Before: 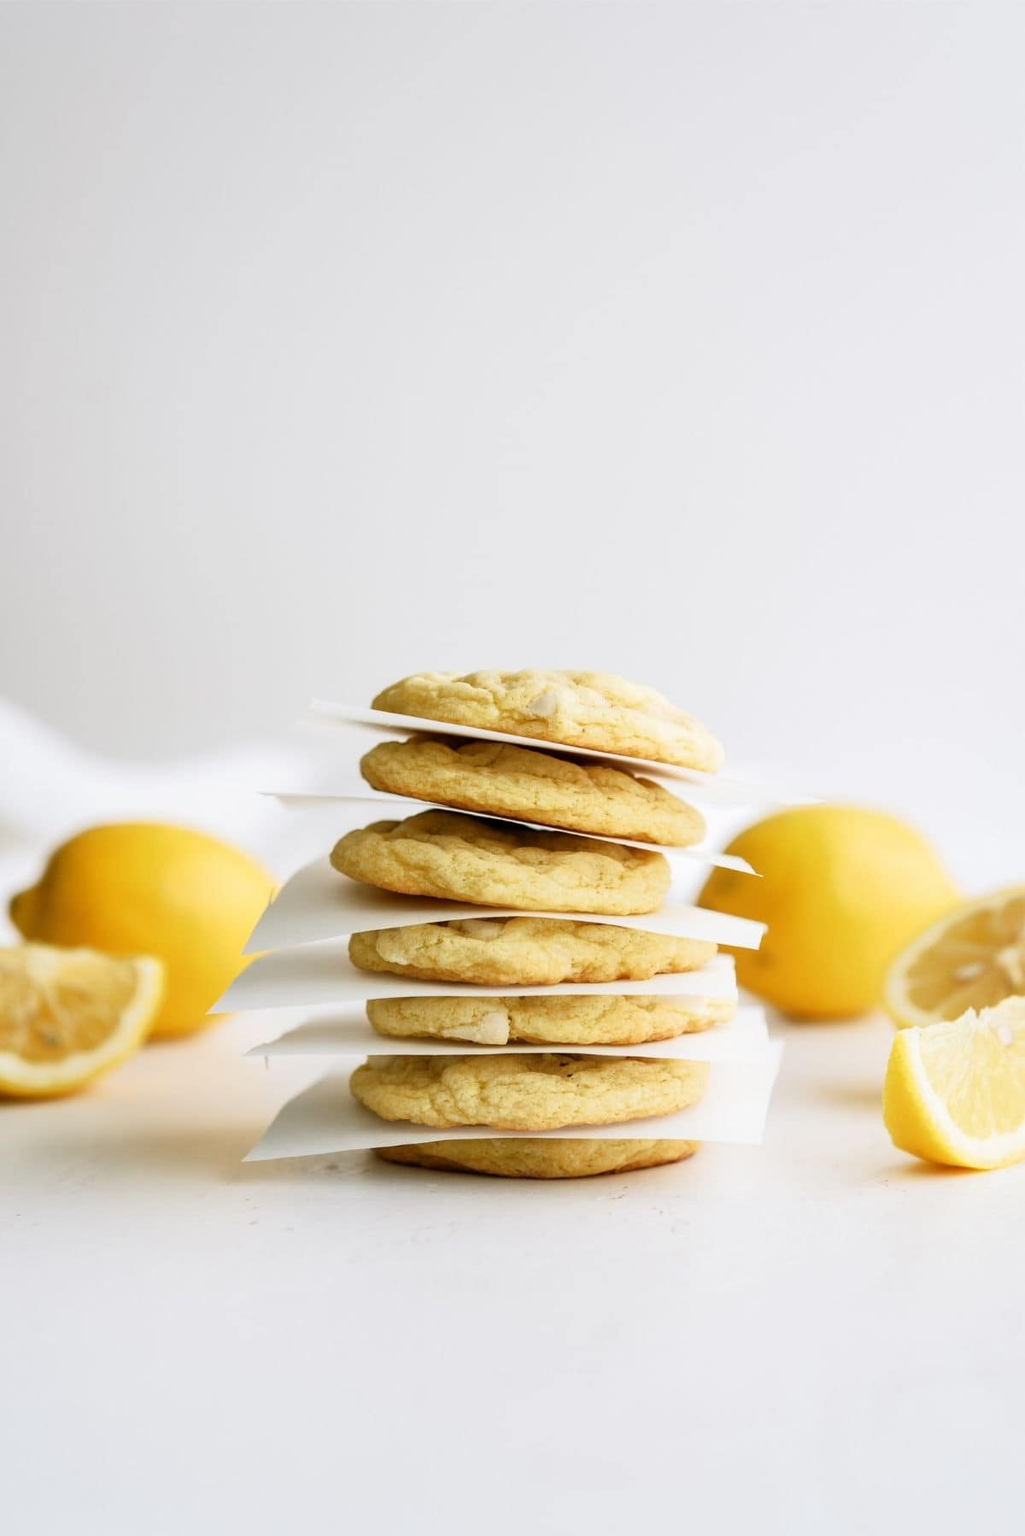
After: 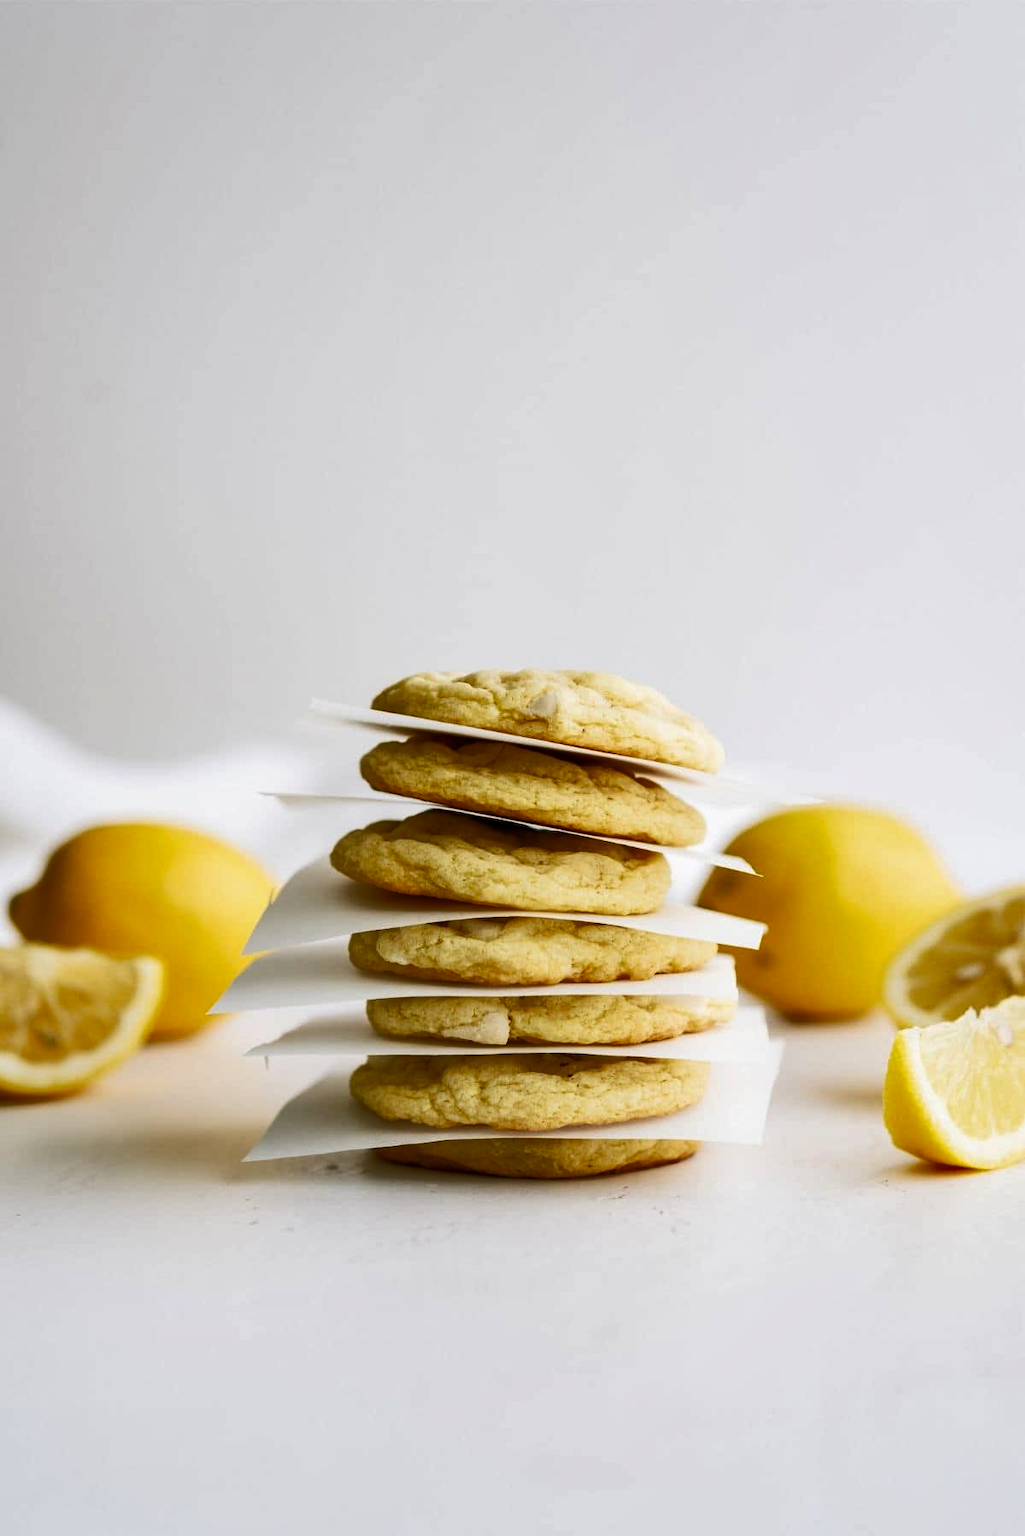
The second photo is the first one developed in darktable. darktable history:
shadows and highlights: radius 336.9, shadows 28.8, soften with gaussian
